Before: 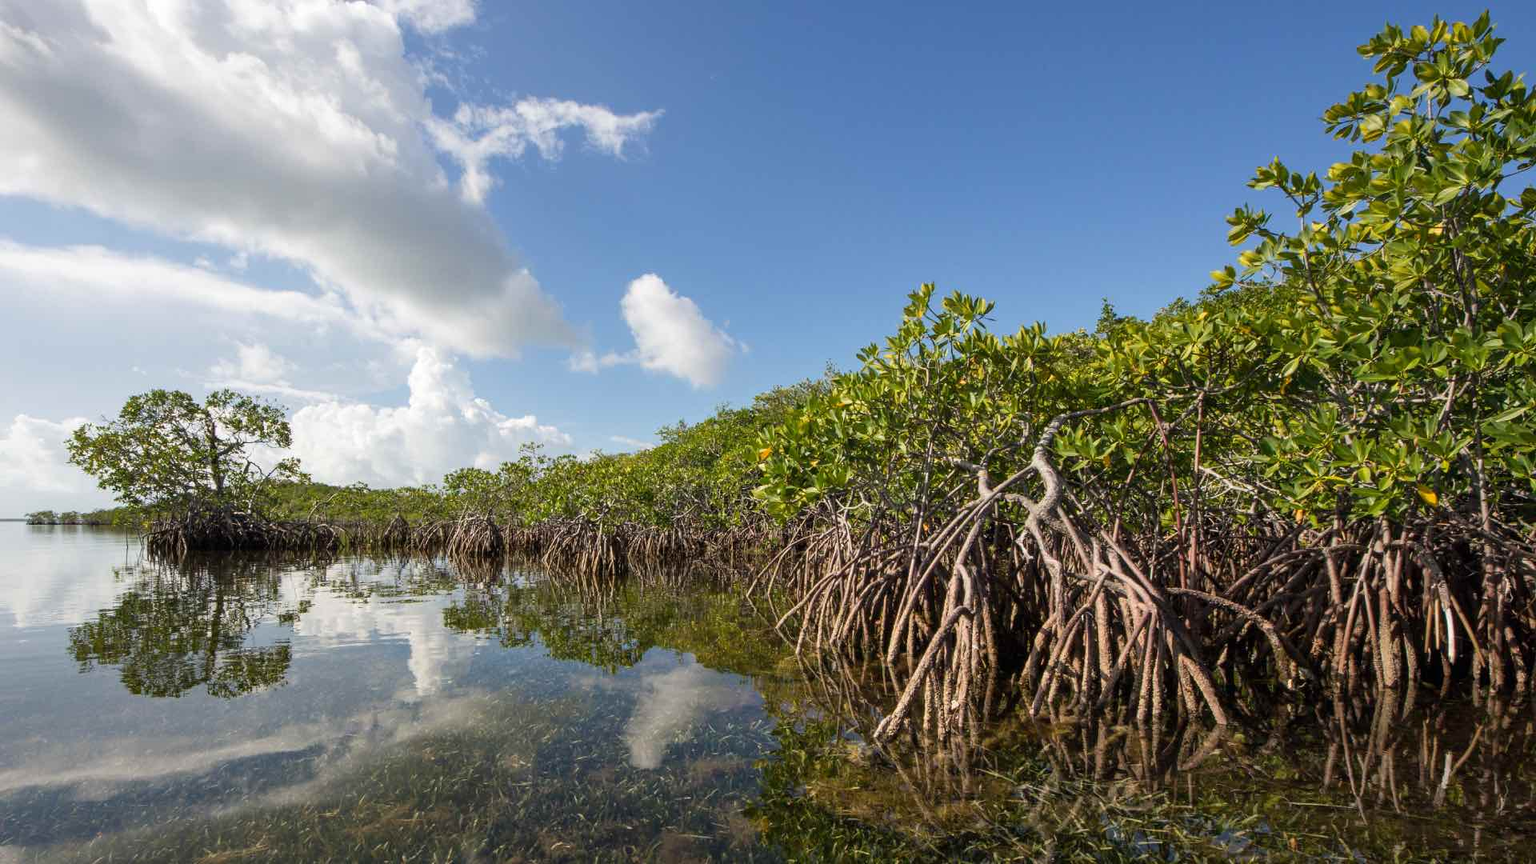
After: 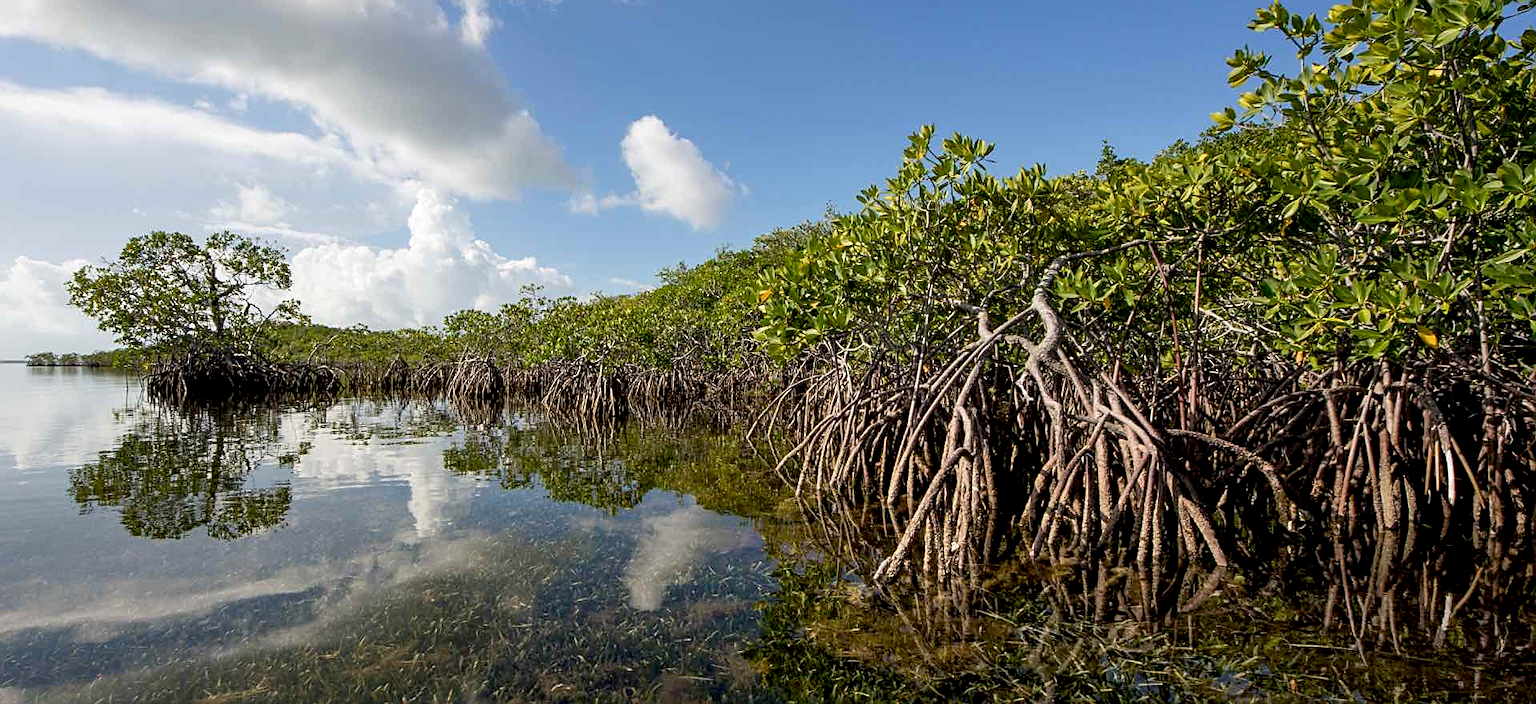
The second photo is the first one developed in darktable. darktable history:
sharpen: on, module defaults
exposure: black level correction 0.012, compensate highlight preservation false
crop and rotate: top 18.507%
color zones: curves: ch1 [(0, 0.469) (0.001, 0.469) (0.12, 0.446) (0.248, 0.469) (0.5, 0.5) (0.748, 0.5) (0.999, 0.469) (1, 0.469)]
